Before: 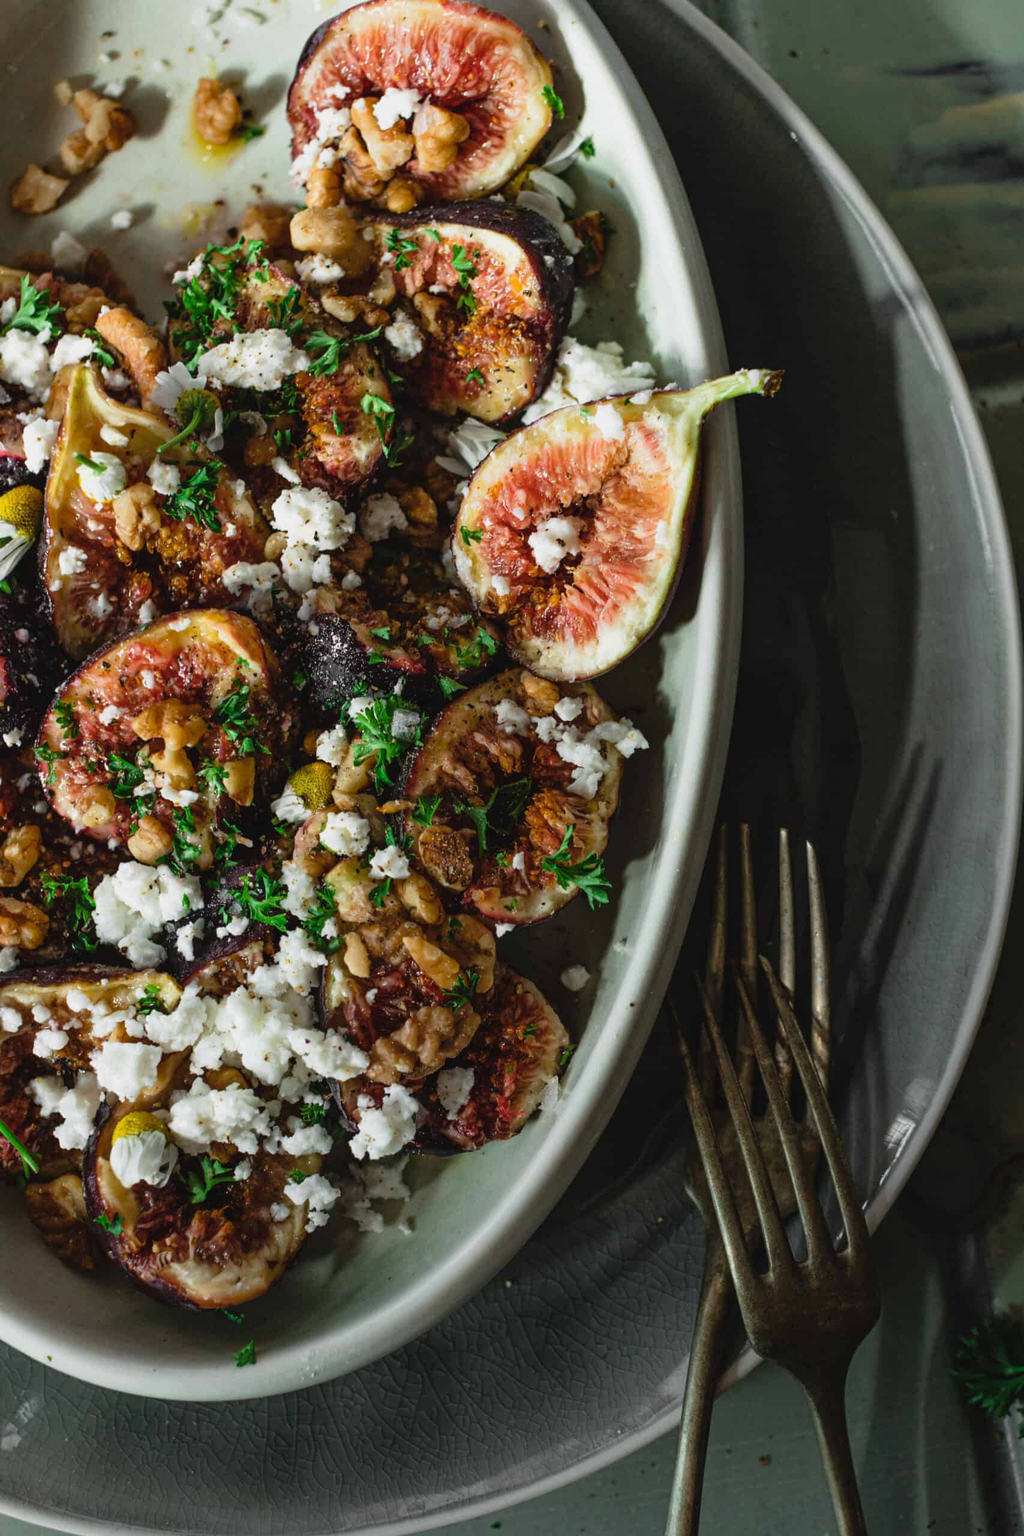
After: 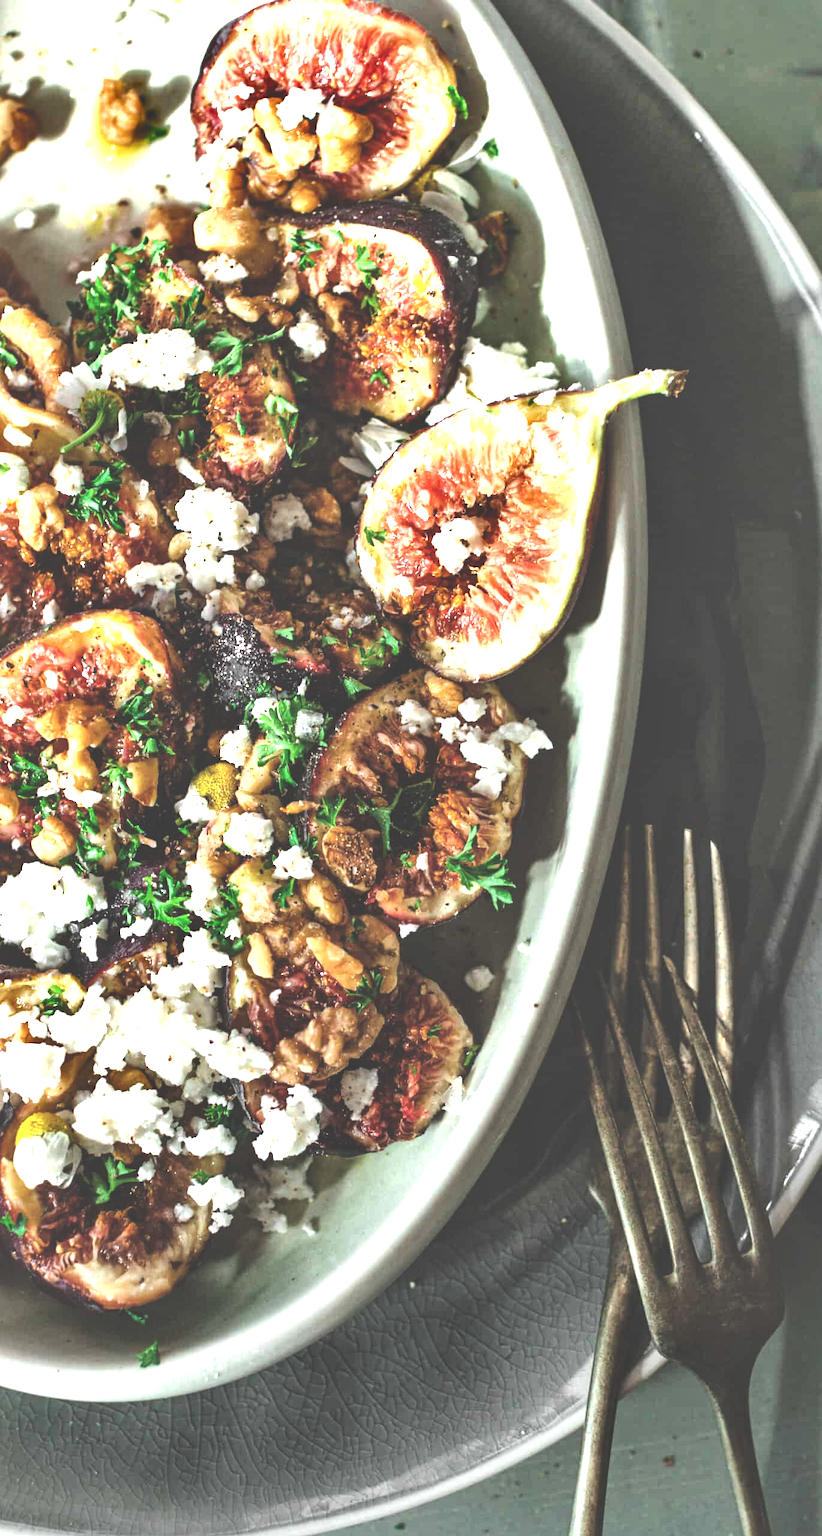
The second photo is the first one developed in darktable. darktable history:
shadows and highlights: shadows 29.41, highlights -29.6, low approximation 0.01, soften with gaussian
crop and rotate: left 9.489%, right 10.159%
exposure: black level correction -0.024, exposure 1.394 EV, compensate highlight preservation false
local contrast: mode bilateral grid, contrast 100, coarseness 99, detail 165%, midtone range 0.2
